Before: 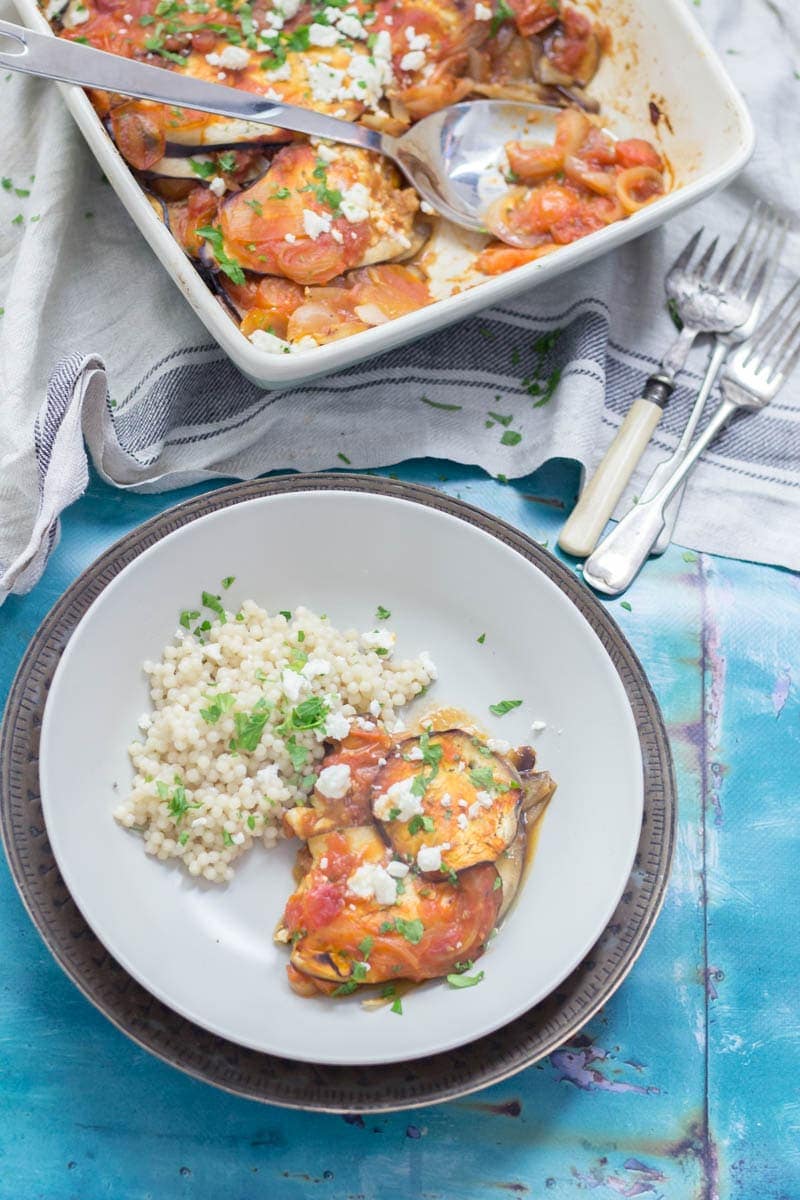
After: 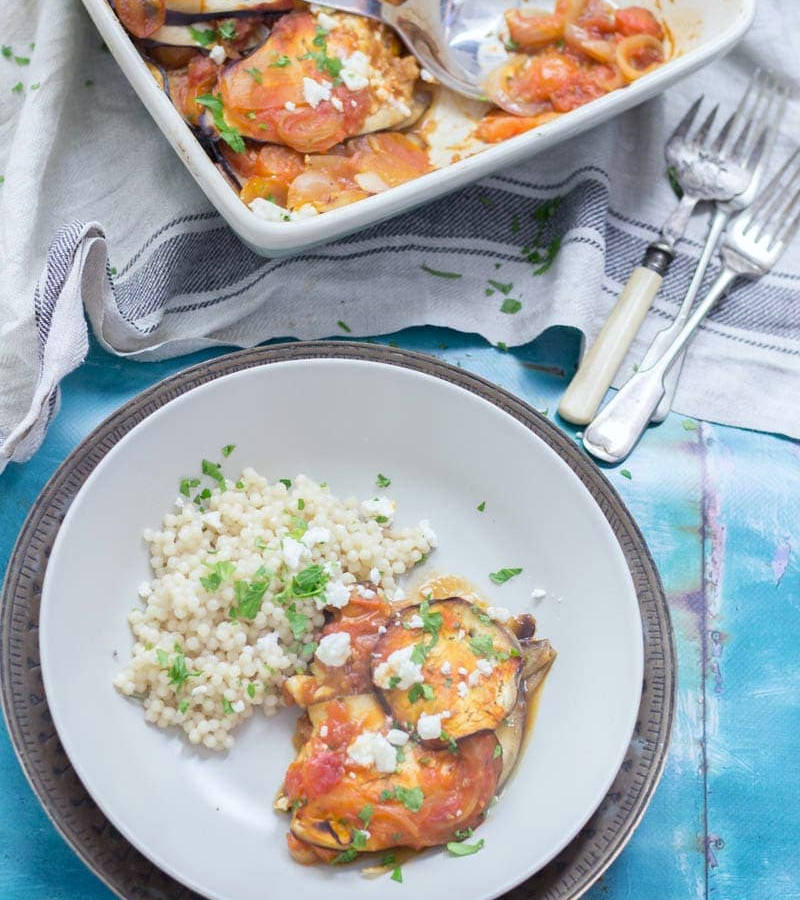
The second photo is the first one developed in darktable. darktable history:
crop: top 11.038%, bottom 13.962%
white balance: red 0.988, blue 1.017
